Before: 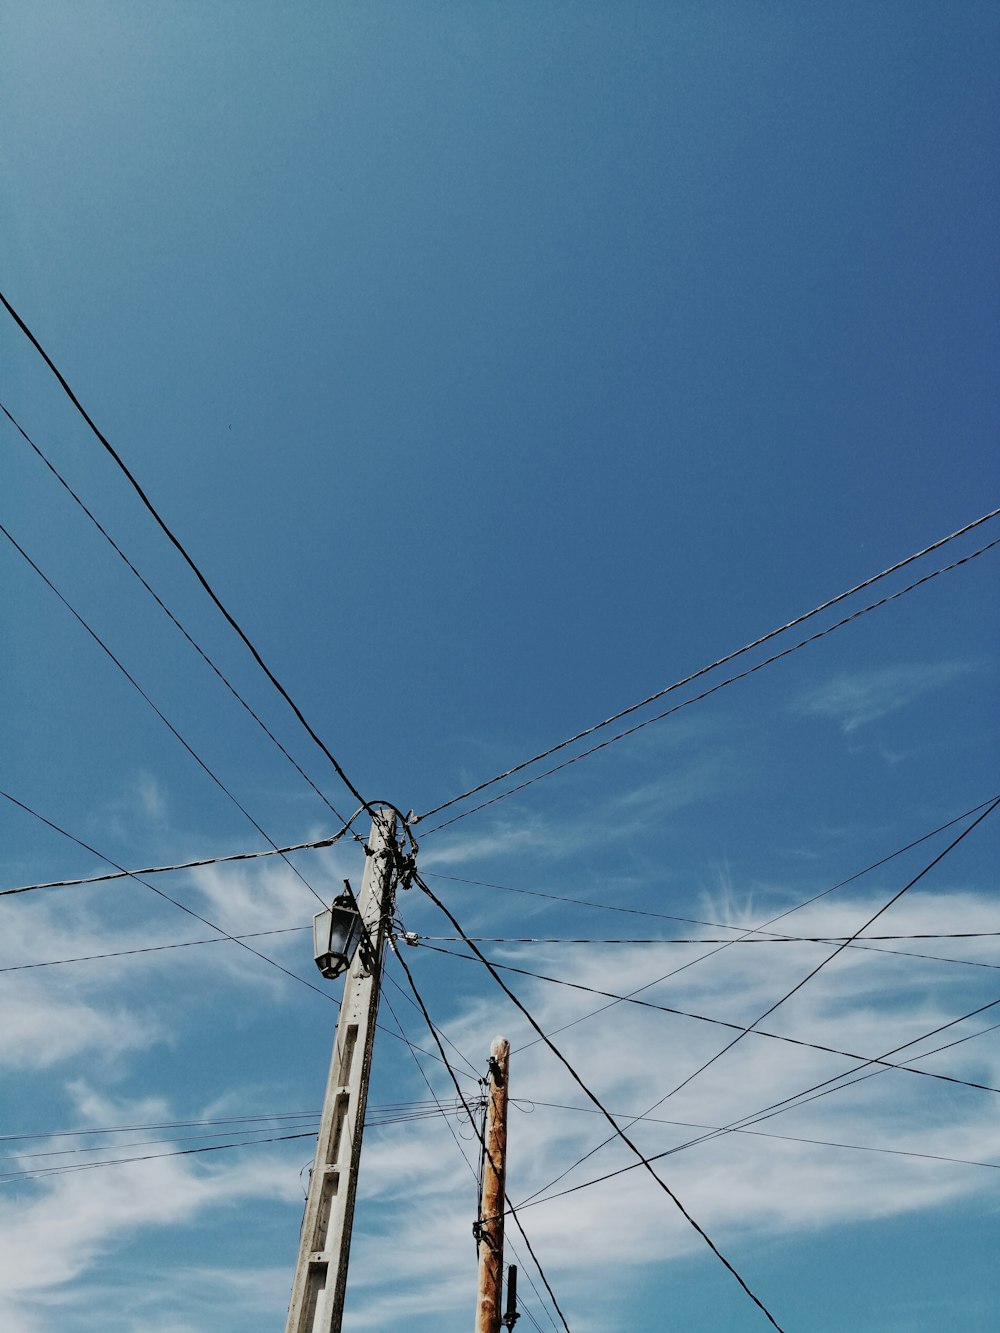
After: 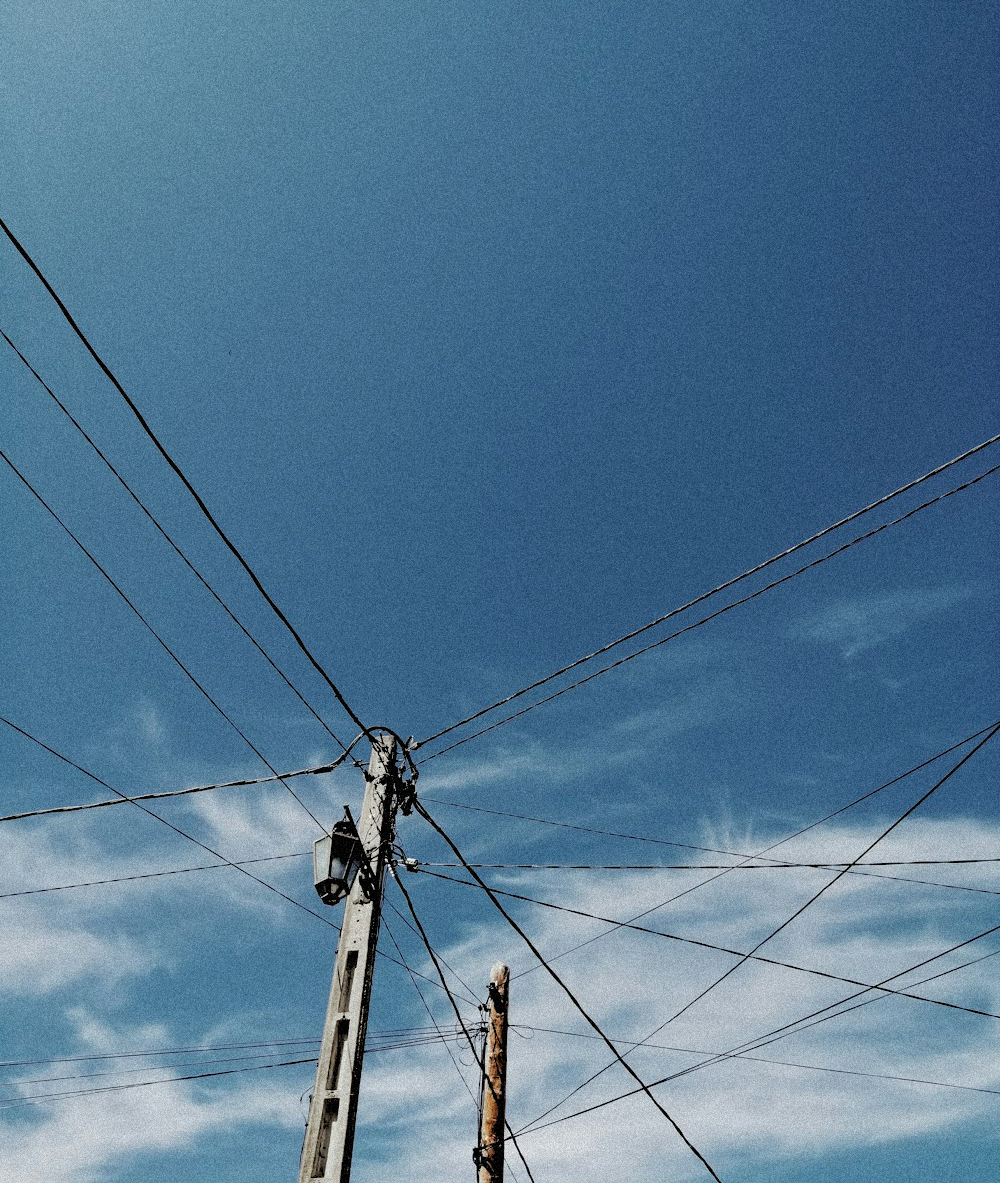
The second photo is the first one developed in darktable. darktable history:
rgb levels: levels [[0.034, 0.472, 0.904], [0, 0.5, 1], [0, 0.5, 1]]
crop and rotate: top 5.609%, bottom 5.609%
grain: coarseness 9.38 ISO, strength 34.99%, mid-tones bias 0%
